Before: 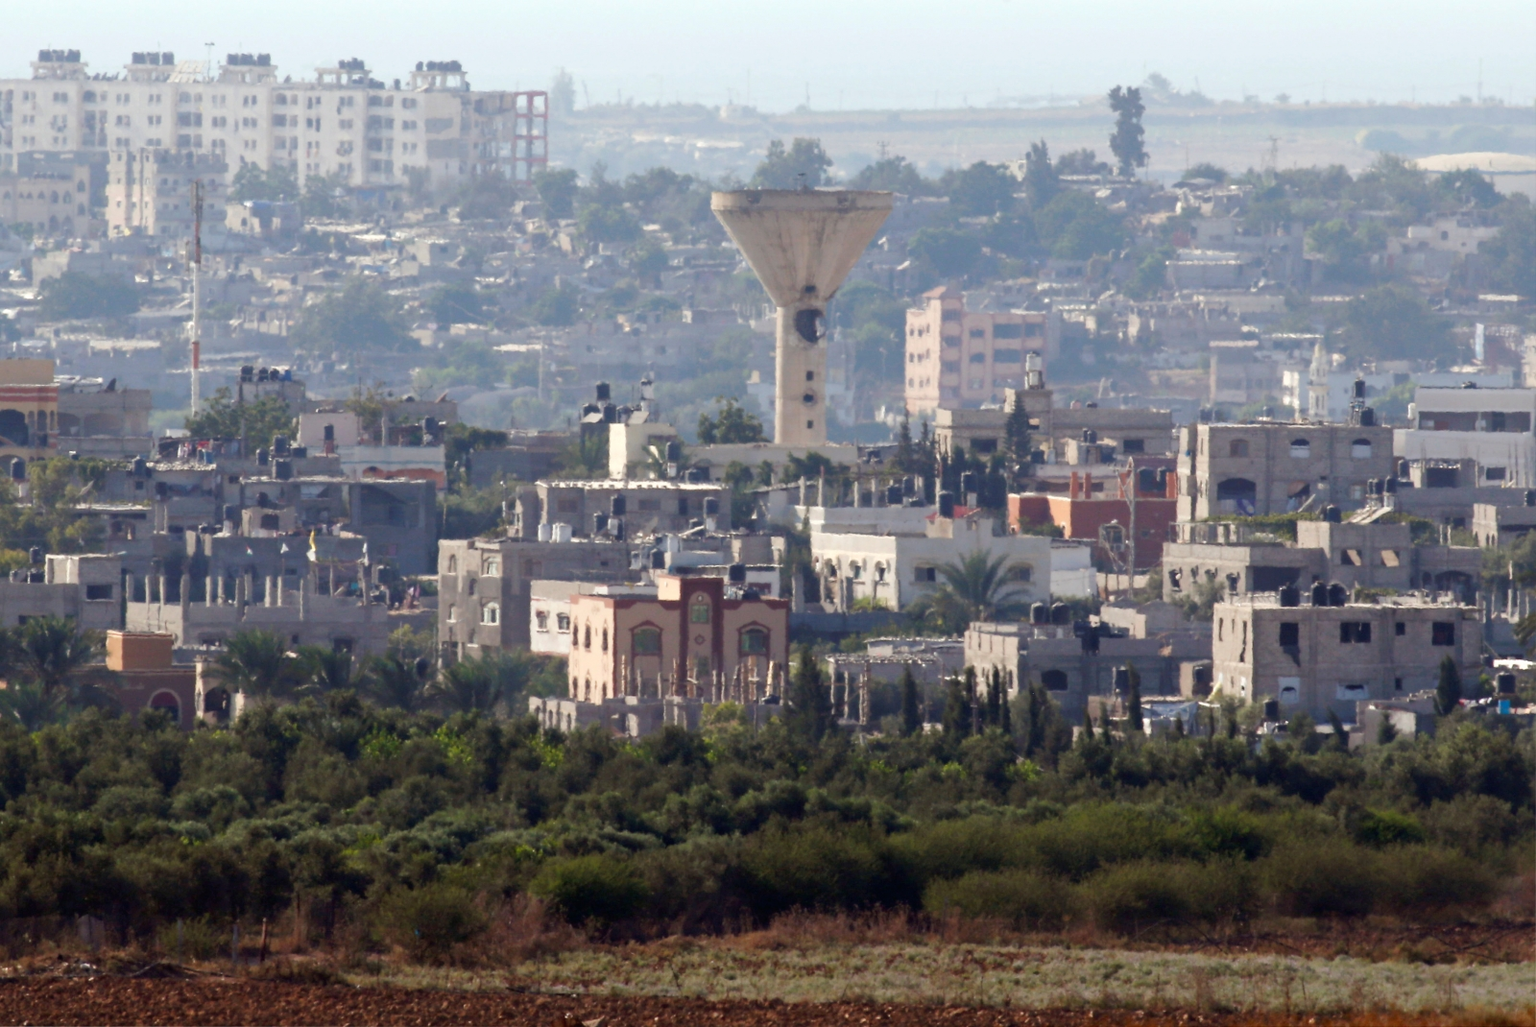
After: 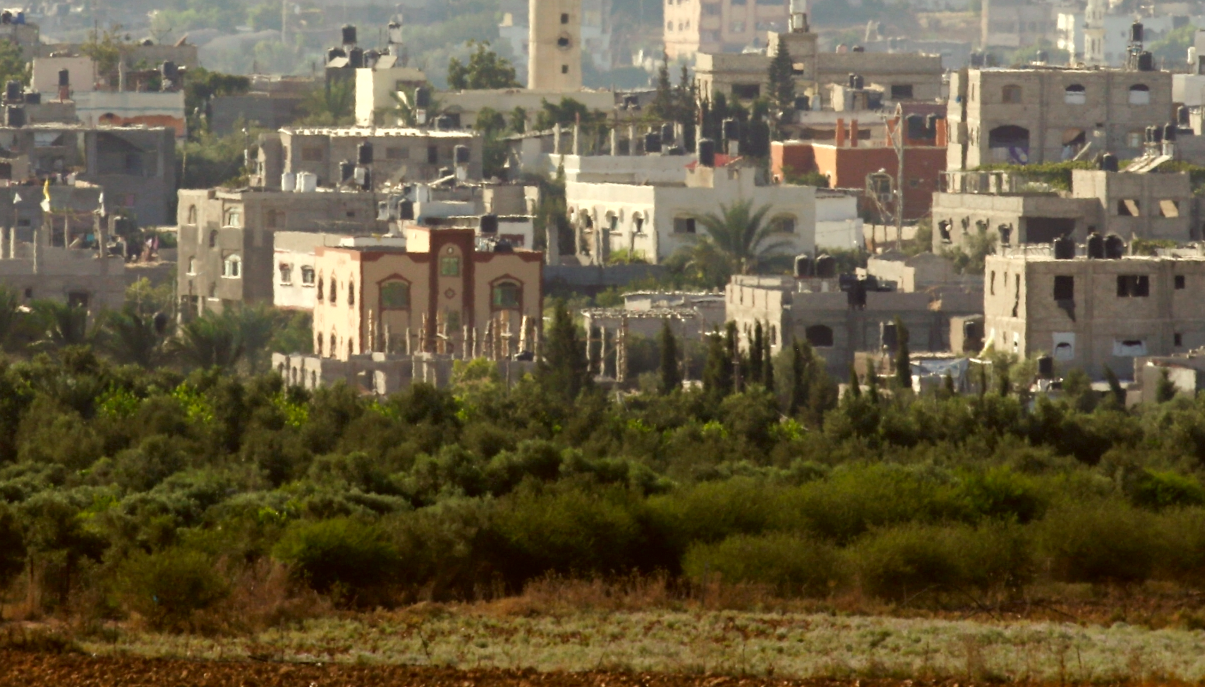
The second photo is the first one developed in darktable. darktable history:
crop and rotate: left 17.47%, top 34.863%, right 7.214%, bottom 0.903%
color correction: highlights a* -1.78, highlights b* 10.48, shadows a* 0.411, shadows b* 19.54
exposure: exposure 0.206 EV, compensate highlight preservation false
